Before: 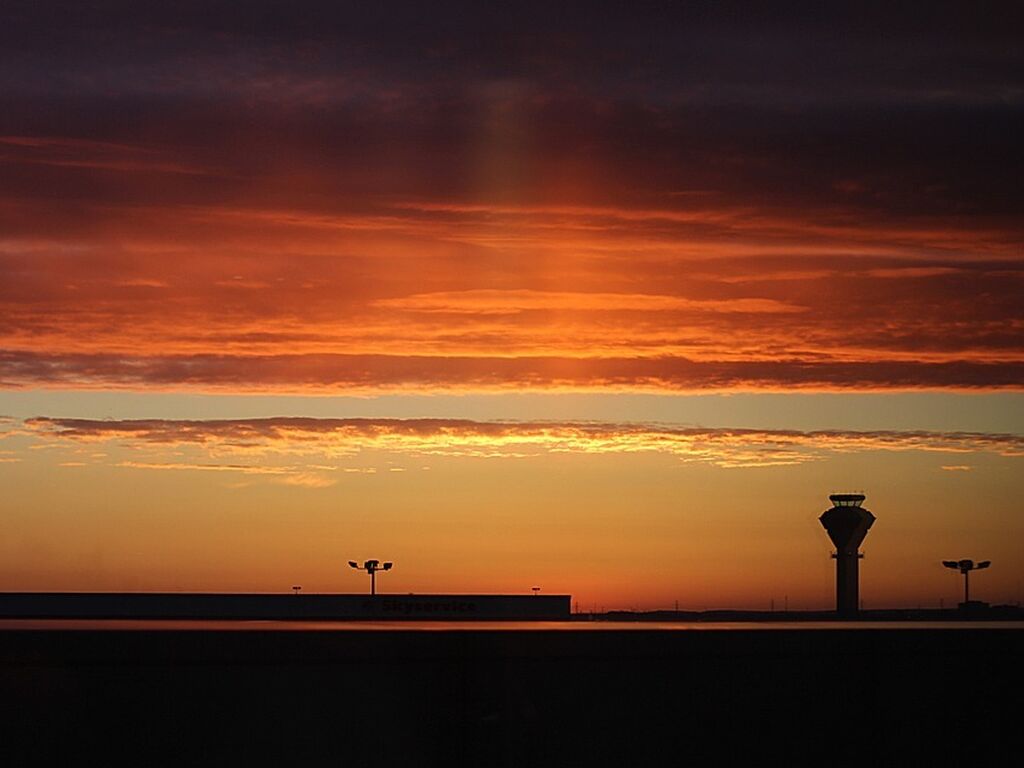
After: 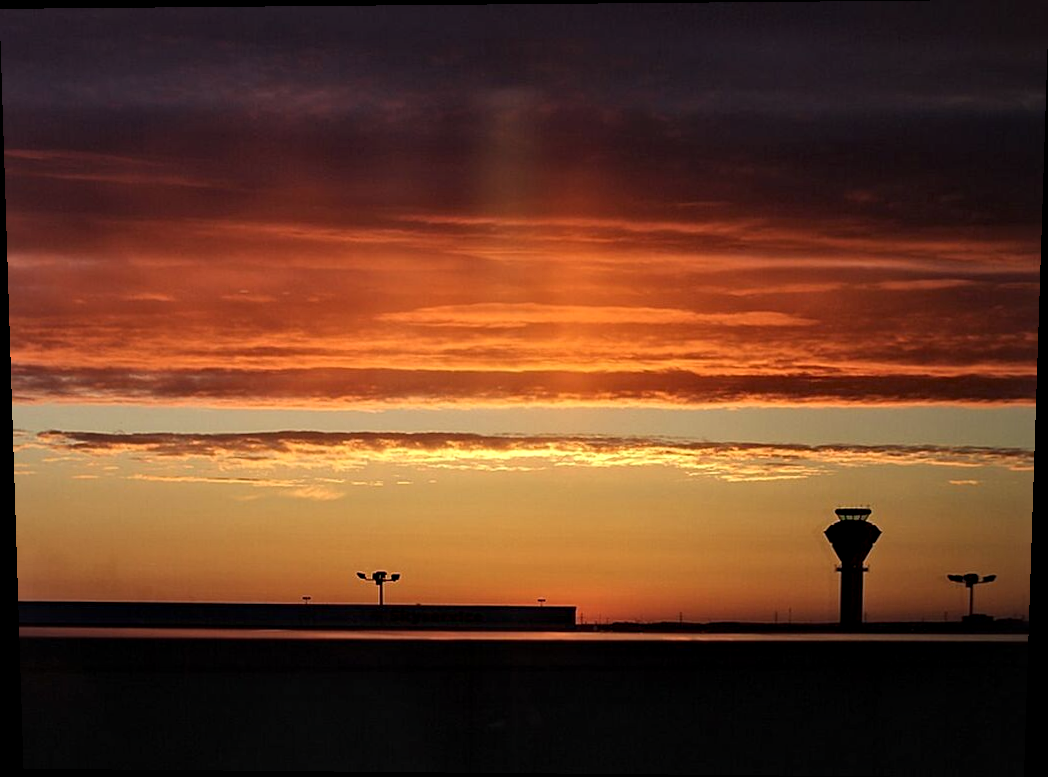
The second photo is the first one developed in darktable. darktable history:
rotate and perspective: lens shift (vertical) 0.048, lens shift (horizontal) -0.024, automatic cropping off
contrast equalizer: y [[0.545, 0.572, 0.59, 0.59, 0.571, 0.545], [0.5 ×6], [0.5 ×6], [0 ×6], [0 ×6]]
white balance: red 0.982, blue 1.018
